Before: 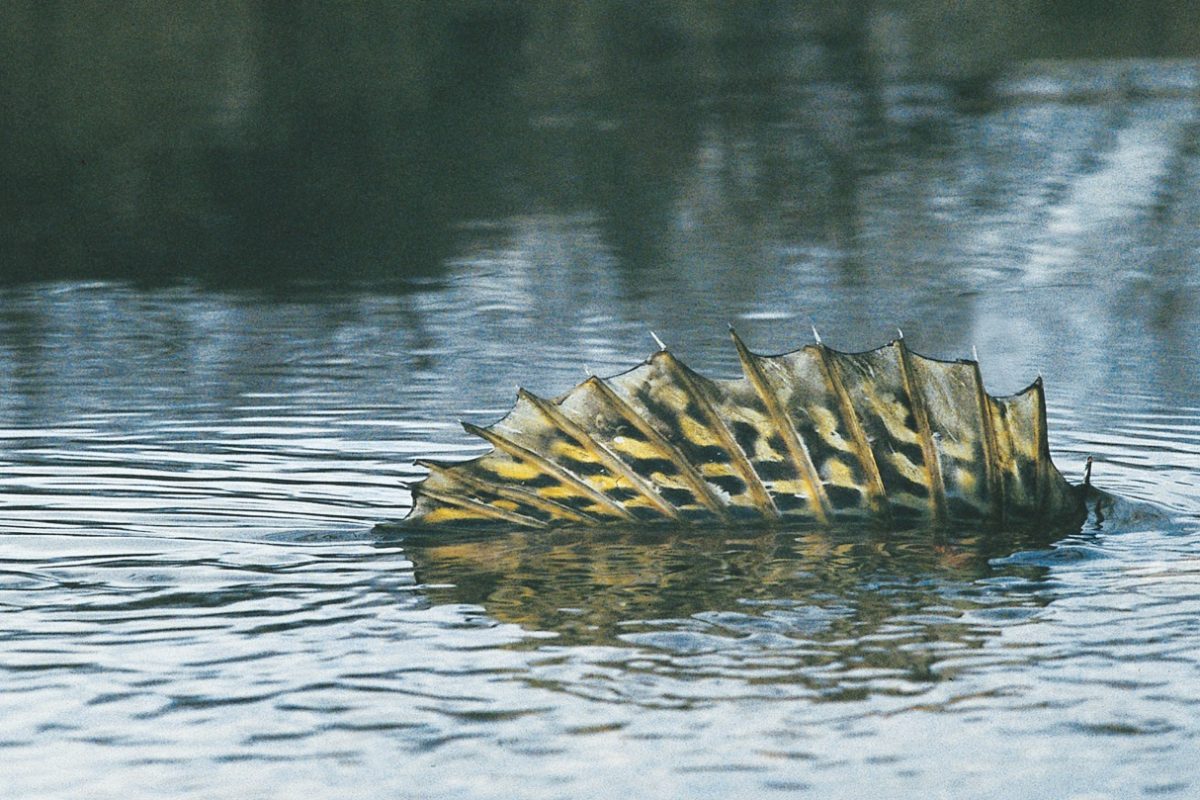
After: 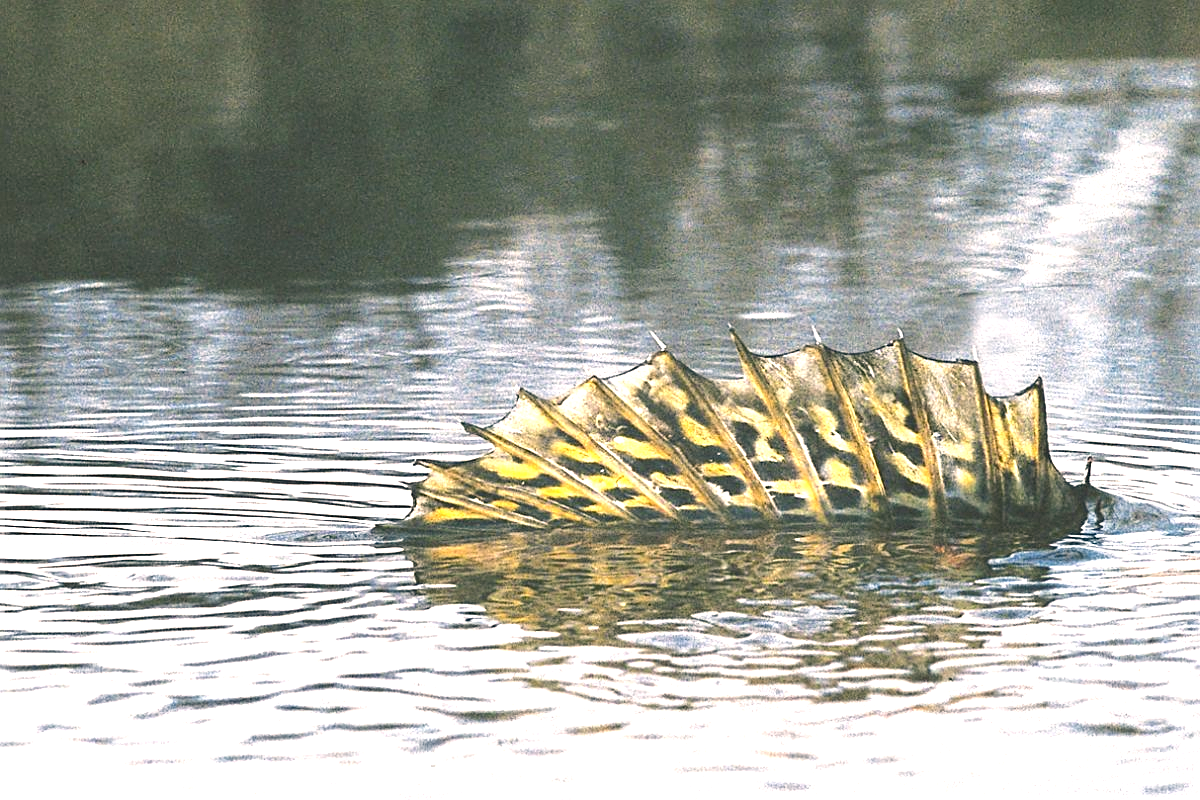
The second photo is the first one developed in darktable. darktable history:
color correction: highlights a* 11.67, highlights b* 11.88
exposure: black level correction 0, exposure 1.097 EV, compensate exposure bias true, compensate highlight preservation false
sharpen: on, module defaults
